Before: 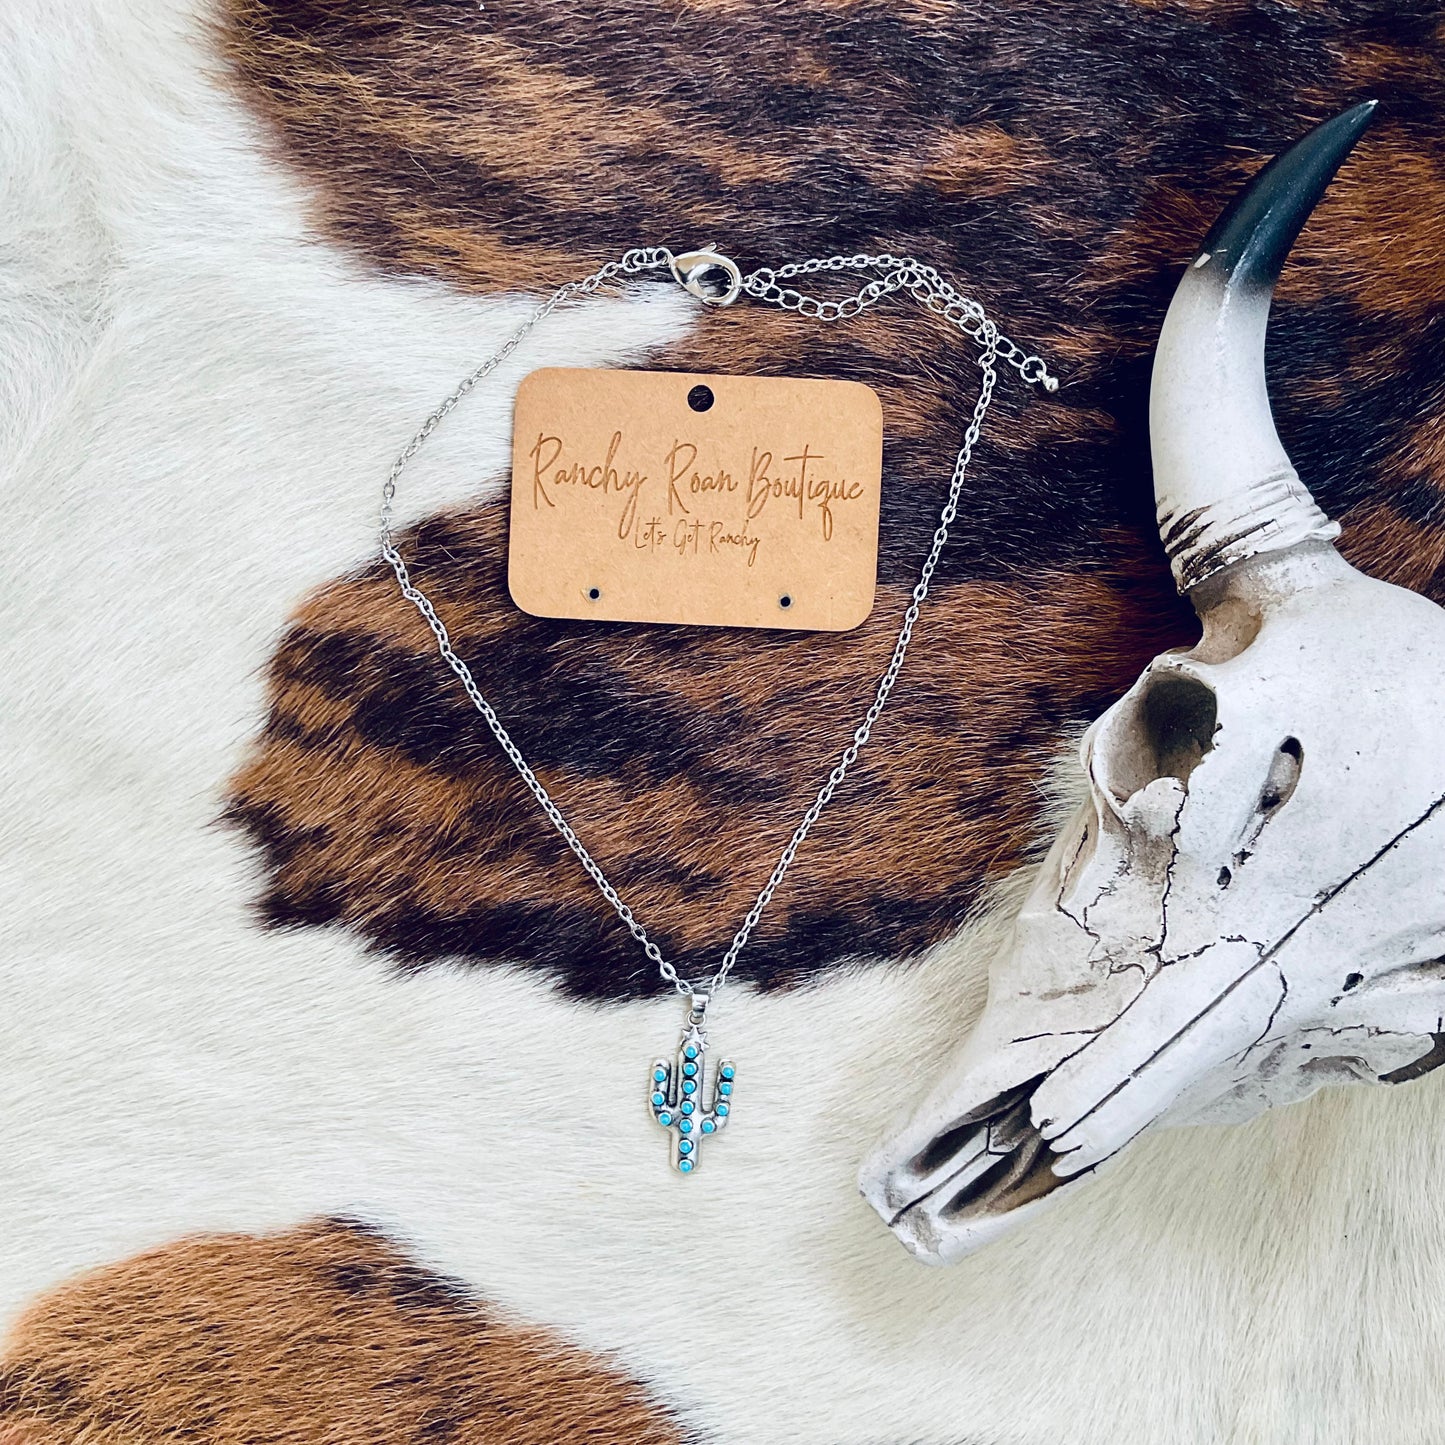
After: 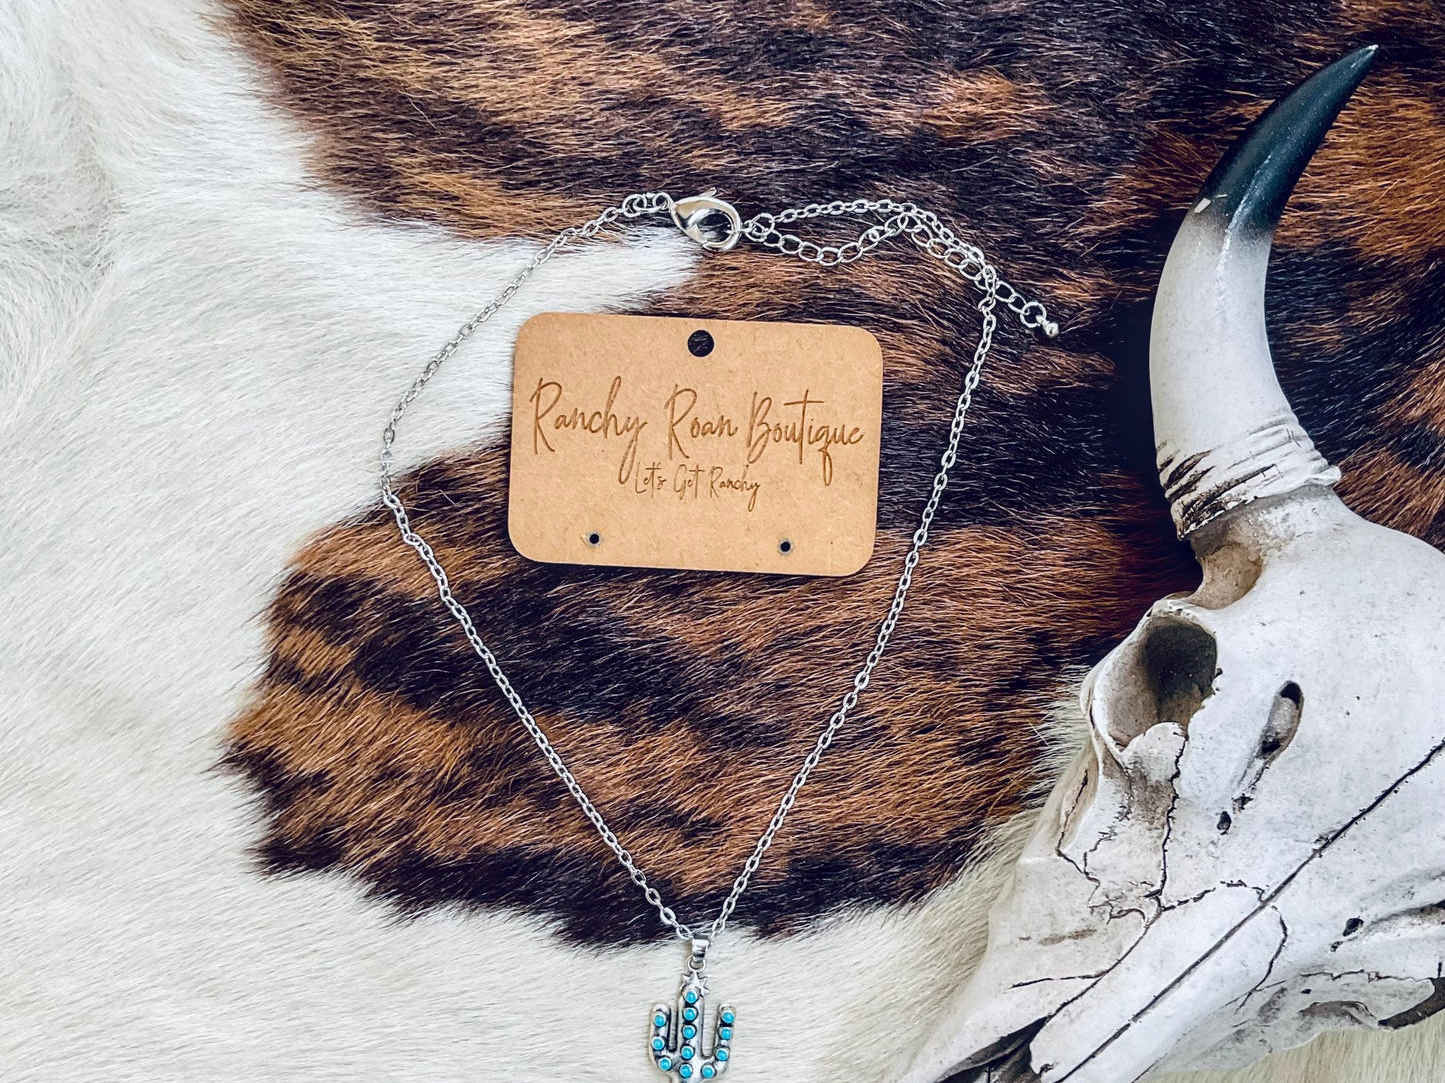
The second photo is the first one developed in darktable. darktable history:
crop: top 3.857%, bottom 21.132%
local contrast: detail 130%
